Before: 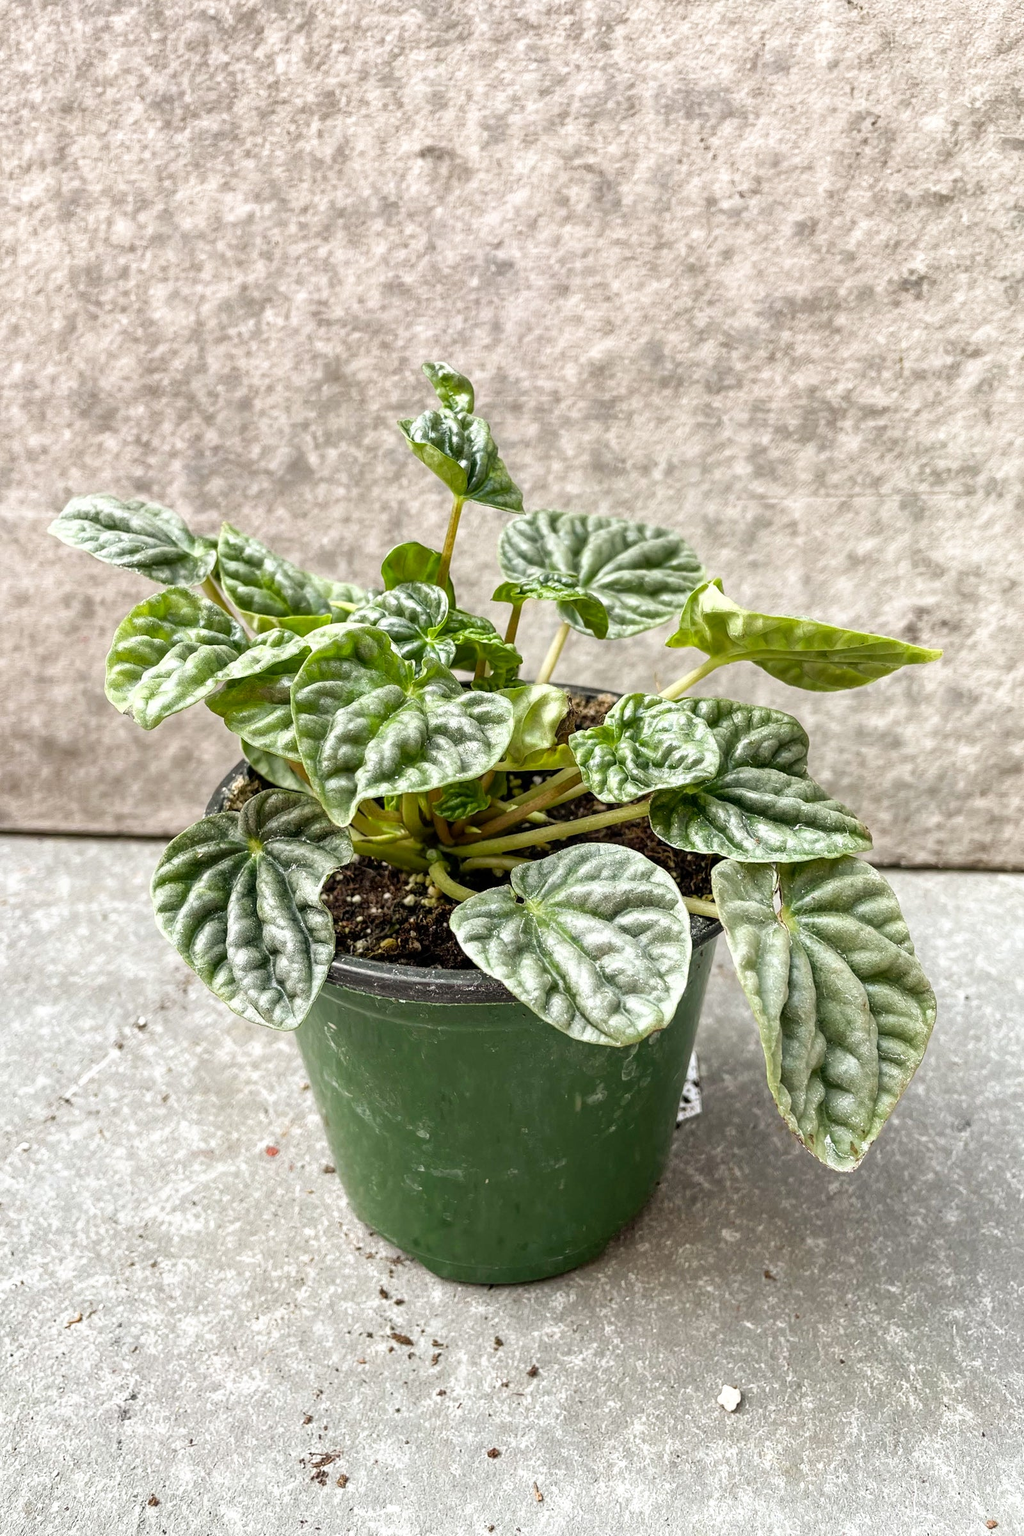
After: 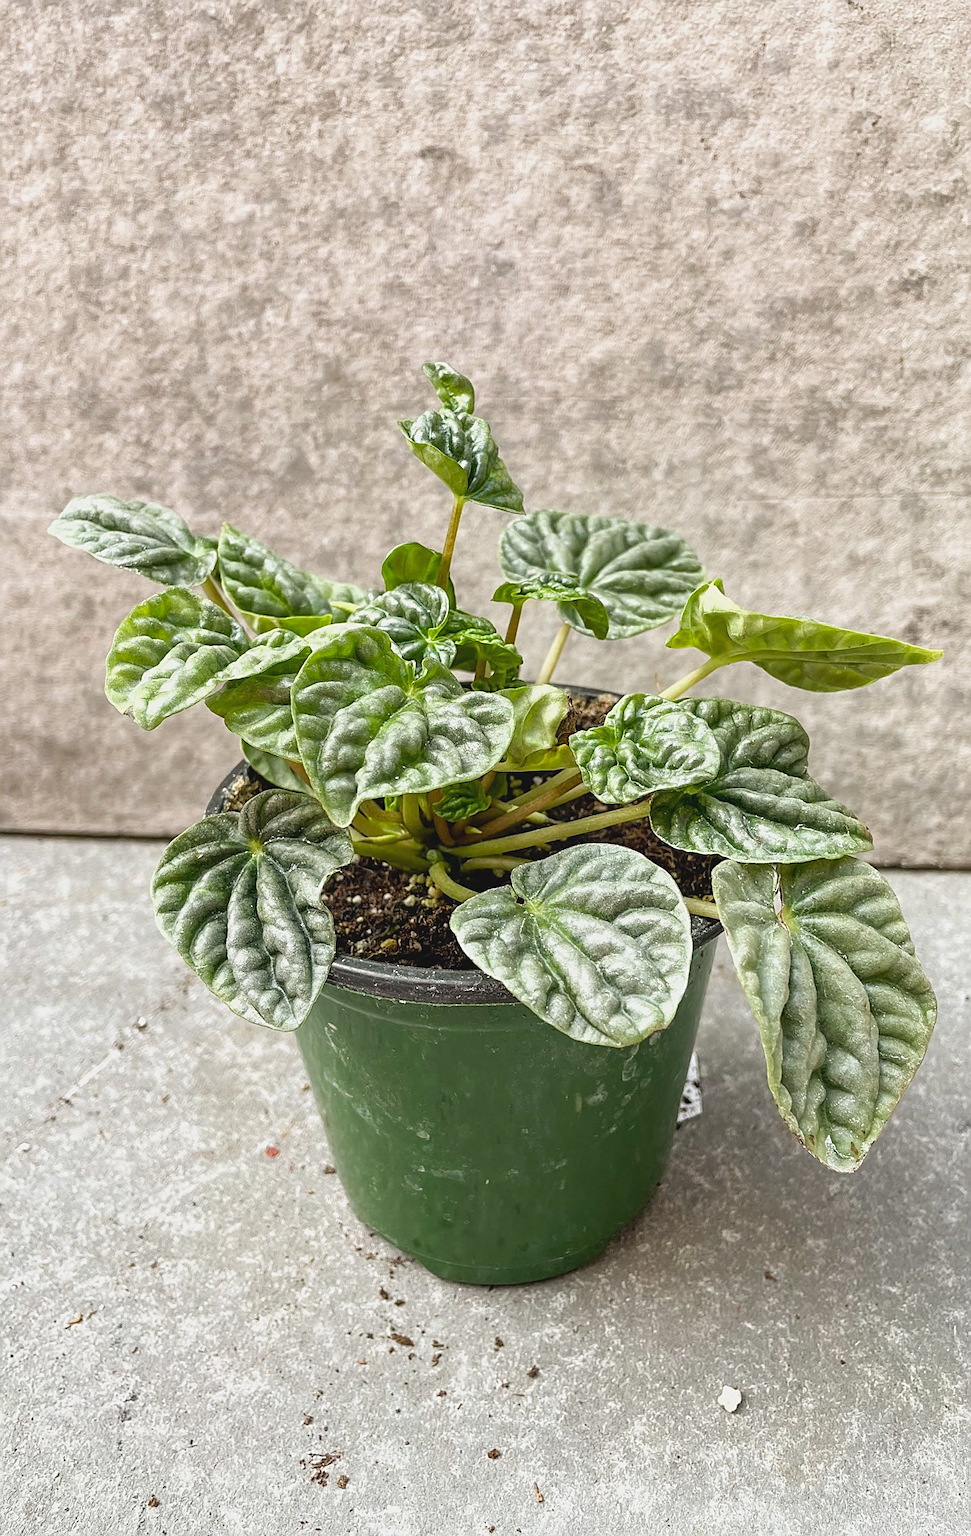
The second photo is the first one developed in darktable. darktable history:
contrast brightness saturation: contrast -0.11
crop and rotate: right 5.167%
sharpen: on, module defaults
